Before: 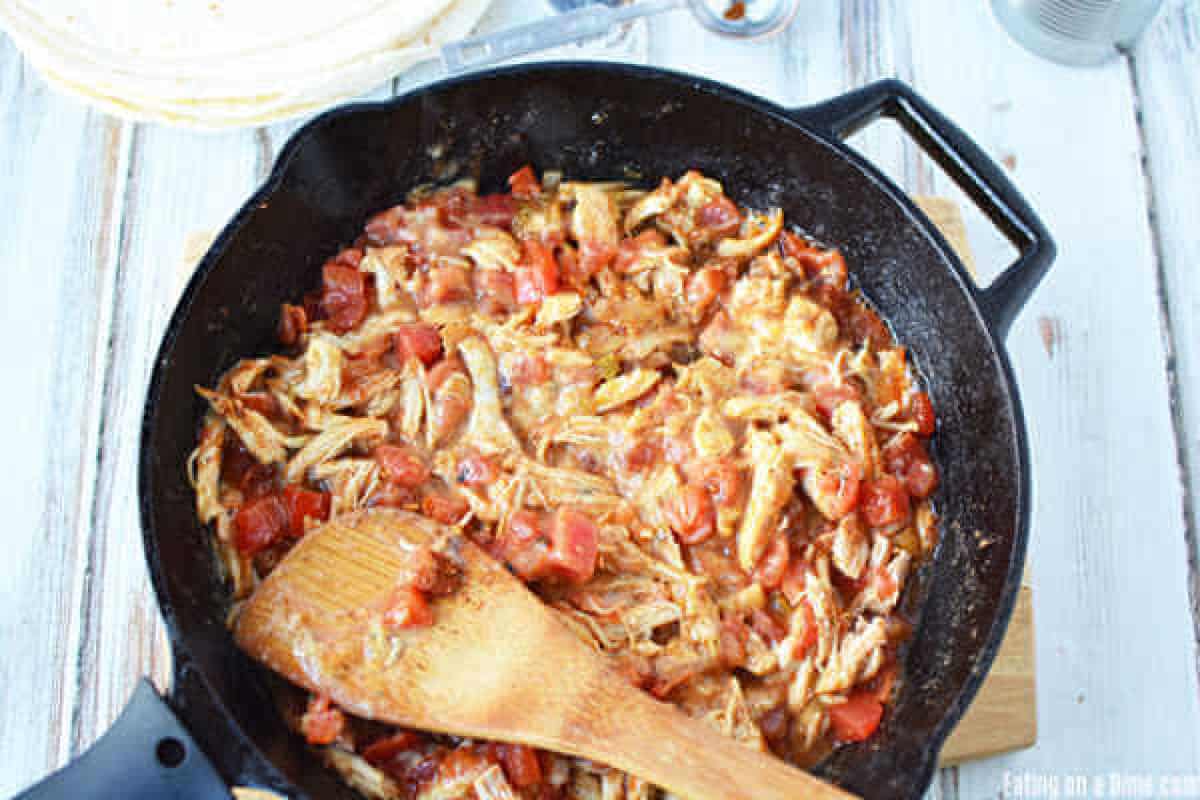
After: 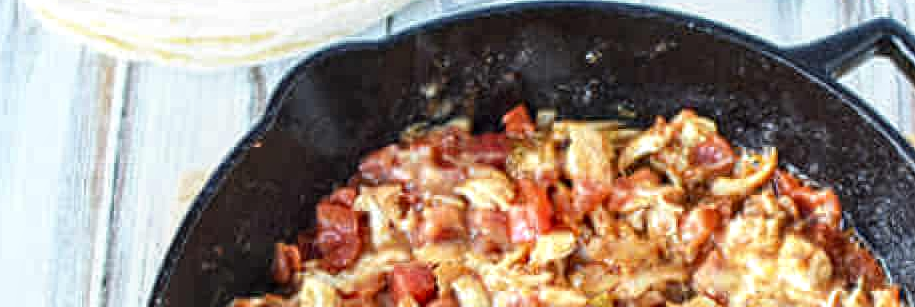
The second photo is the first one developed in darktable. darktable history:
crop: left 0.524%, top 7.649%, right 23.215%, bottom 53.885%
local contrast: highlights 62%, detail 143%, midtone range 0.433
